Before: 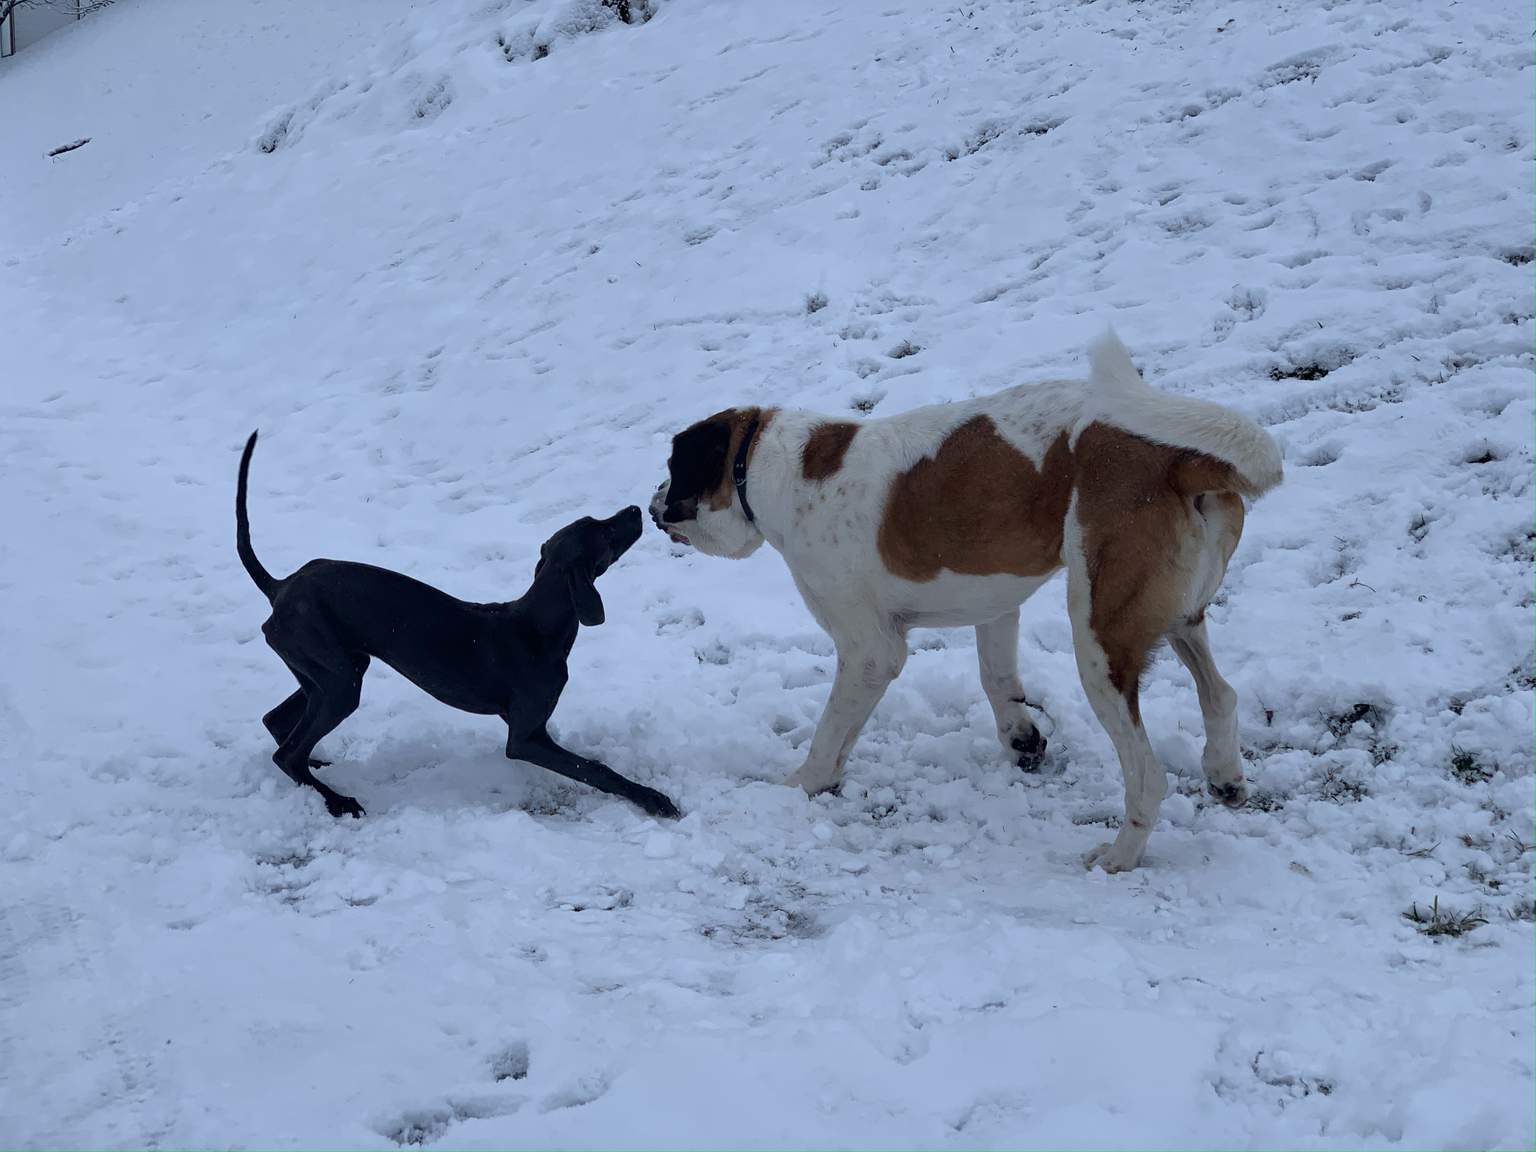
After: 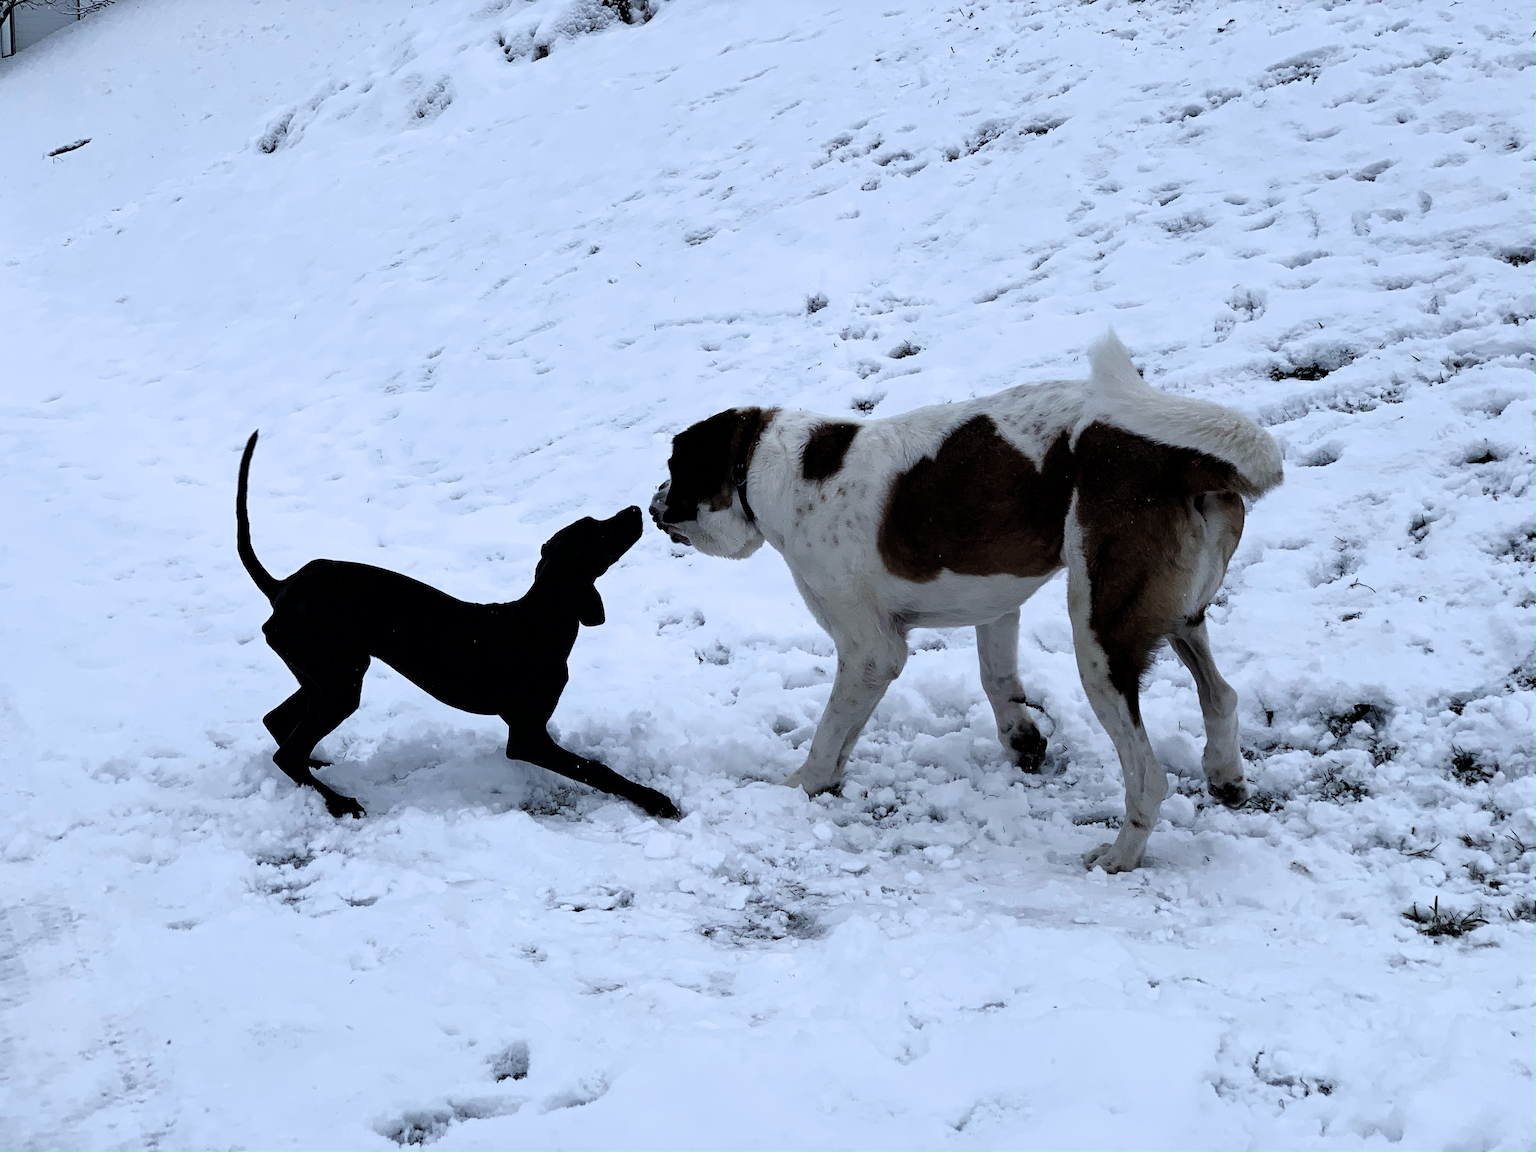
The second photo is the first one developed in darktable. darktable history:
filmic rgb: black relative exposure -8.3 EV, white relative exposure 2.22 EV, hardness 7.18, latitude 86.61%, contrast 1.695, highlights saturation mix -3.99%, shadows ↔ highlights balance -2.31%
